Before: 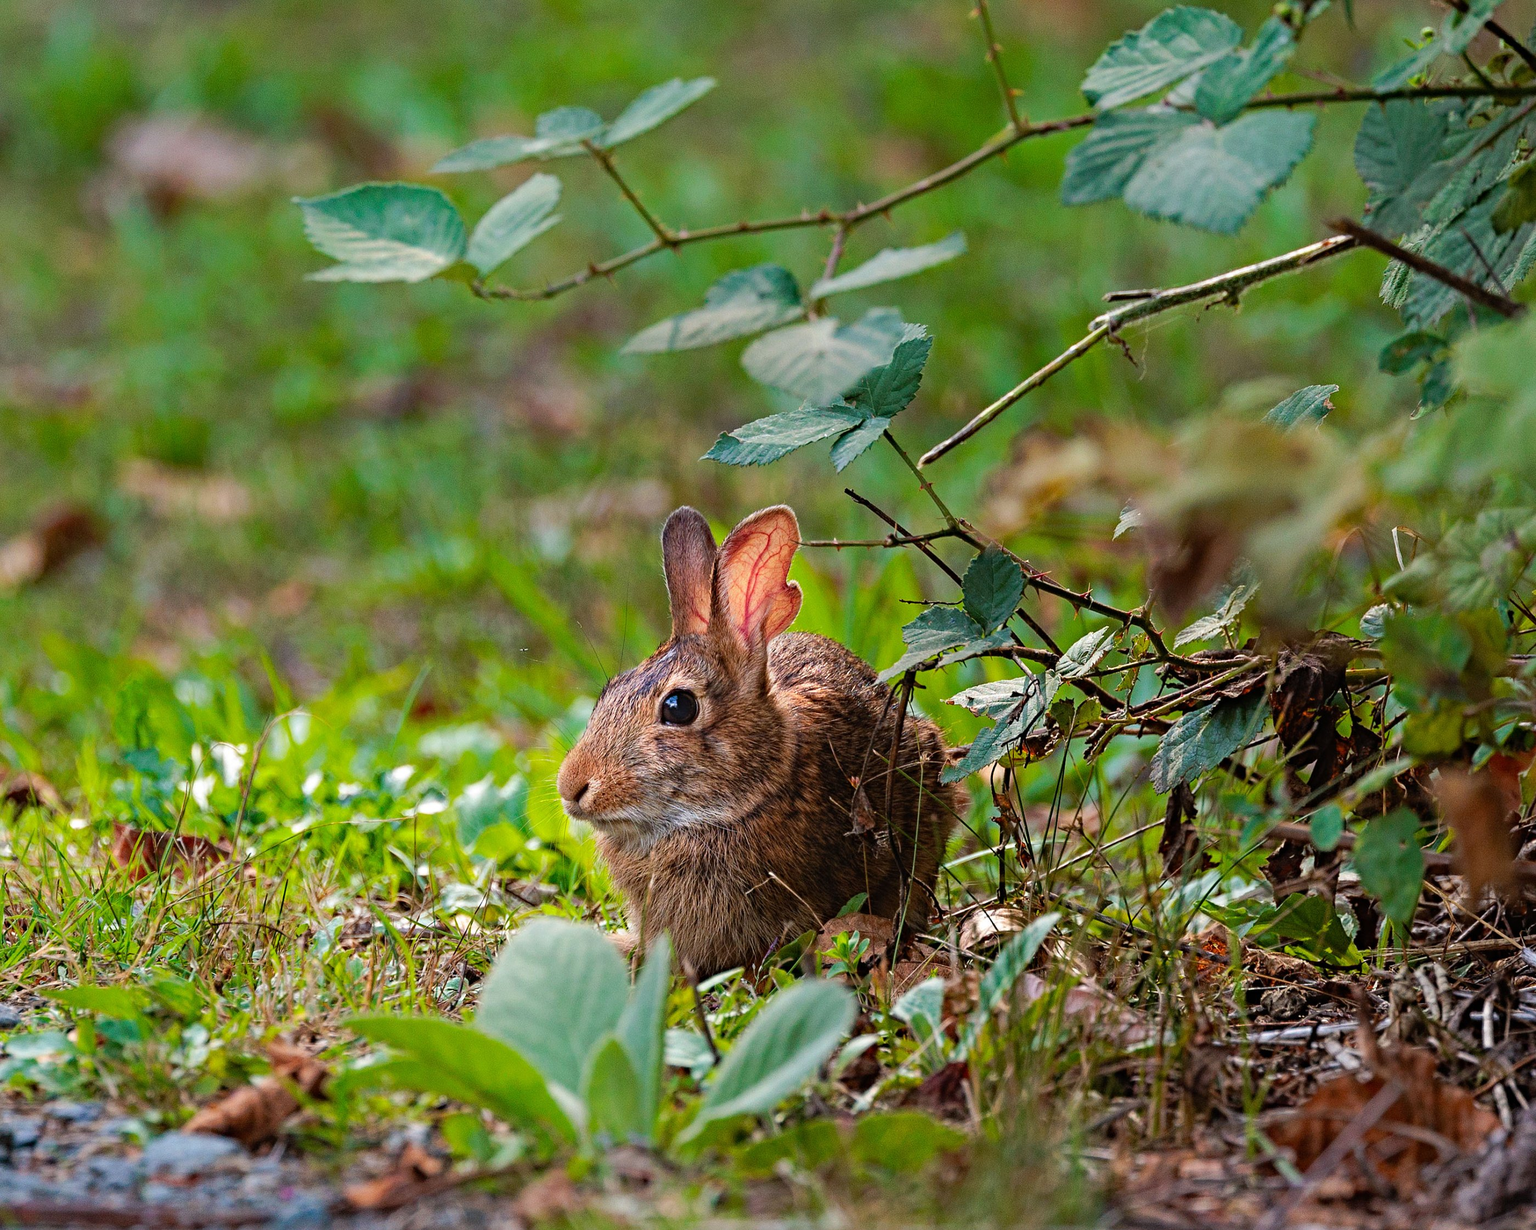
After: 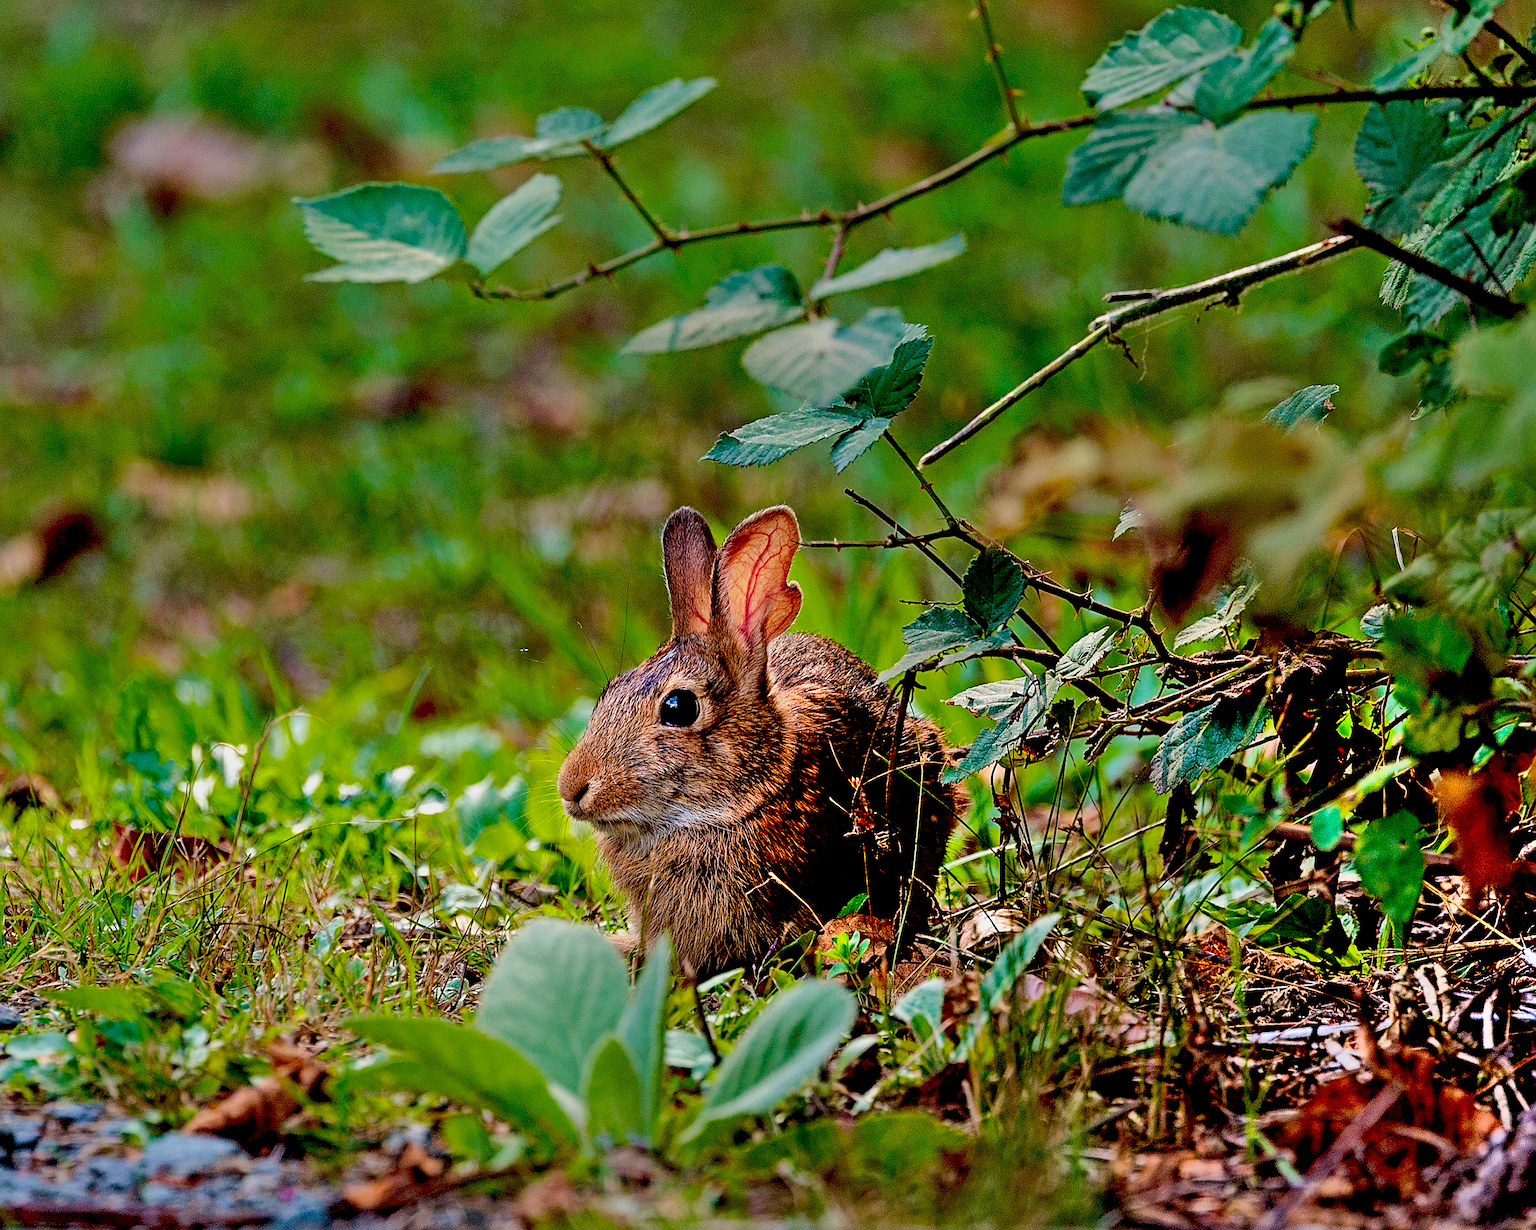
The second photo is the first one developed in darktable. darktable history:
velvia: on, module defaults
shadows and highlights: soften with gaussian
sharpen: on, module defaults
exposure: black level correction 0.046, exposure -0.235 EV, compensate highlight preservation false
